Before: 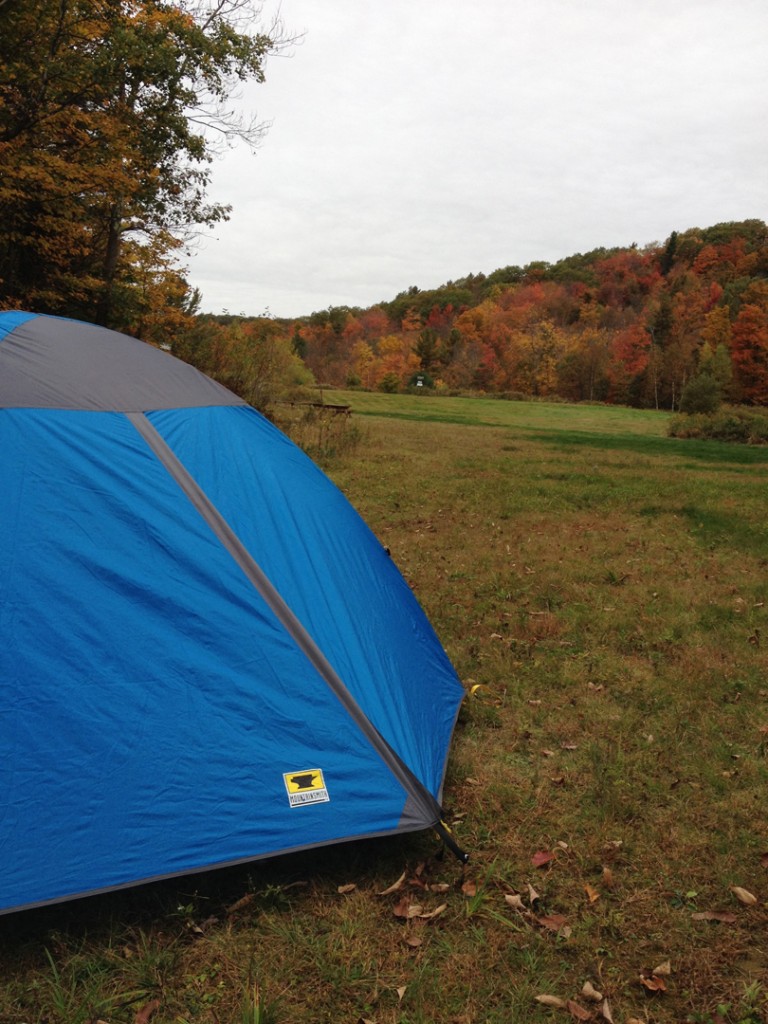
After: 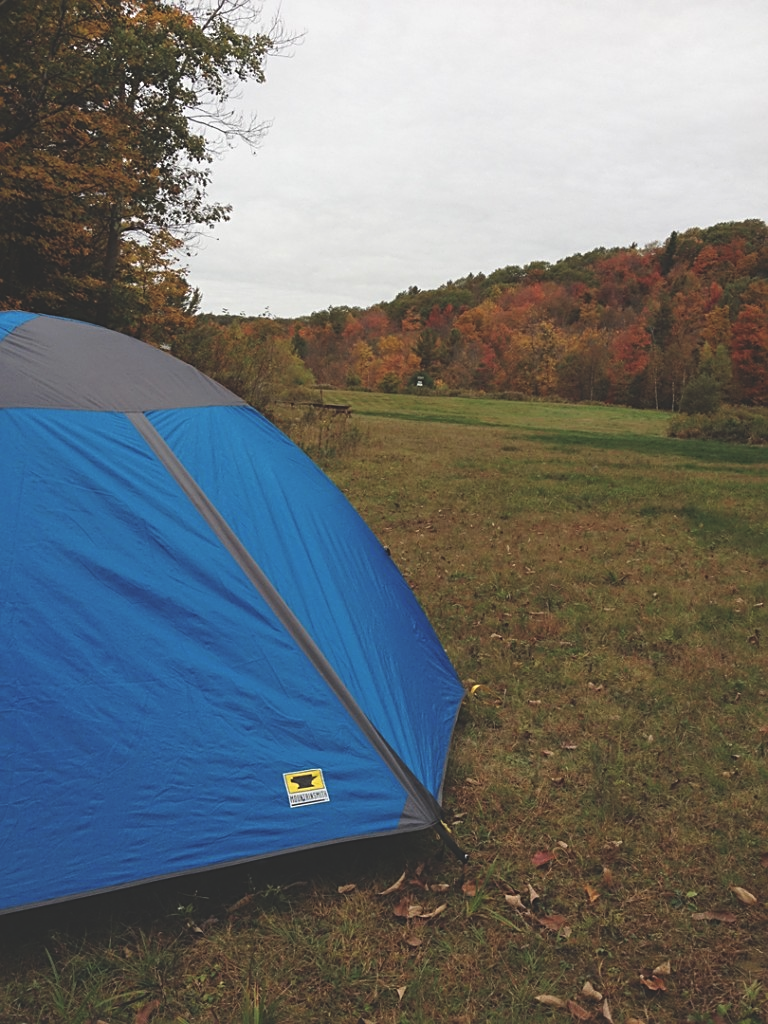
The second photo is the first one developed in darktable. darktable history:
exposure: black level correction -0.025, exposure -0.117 EV, compensate highlight preservation false
sharpen: on, module defaults
